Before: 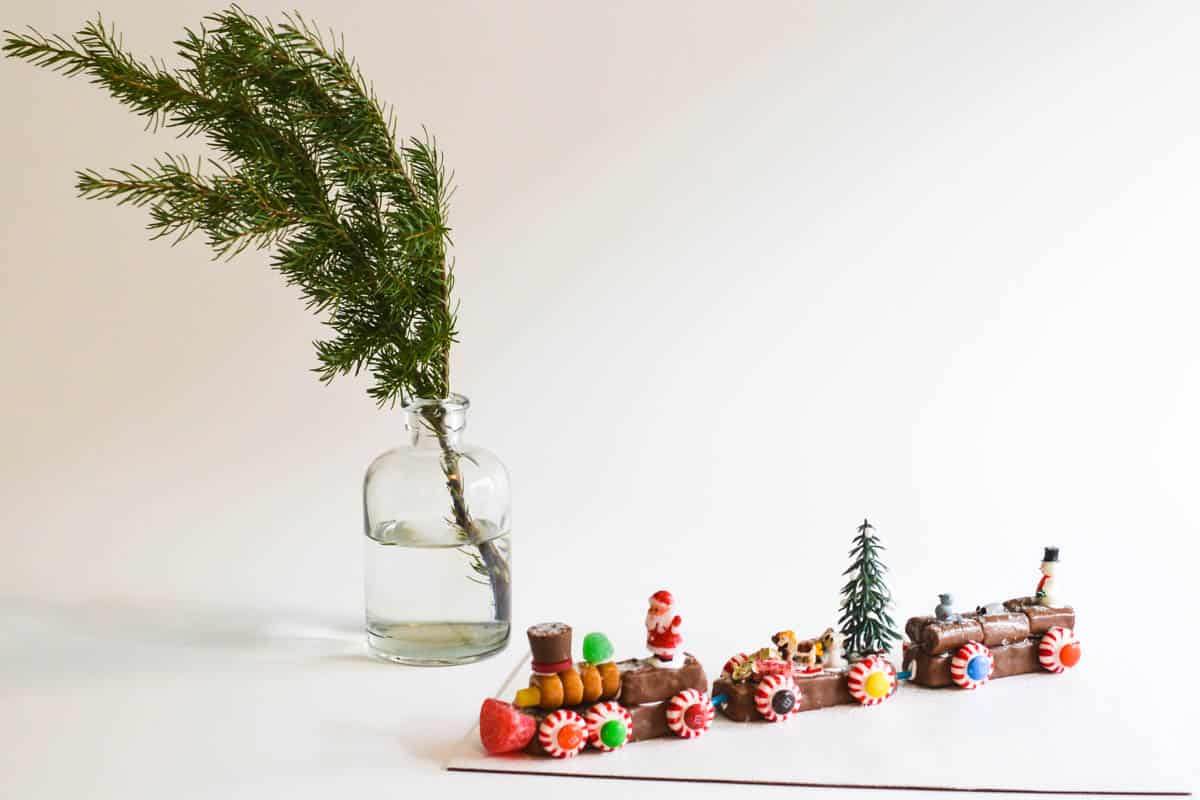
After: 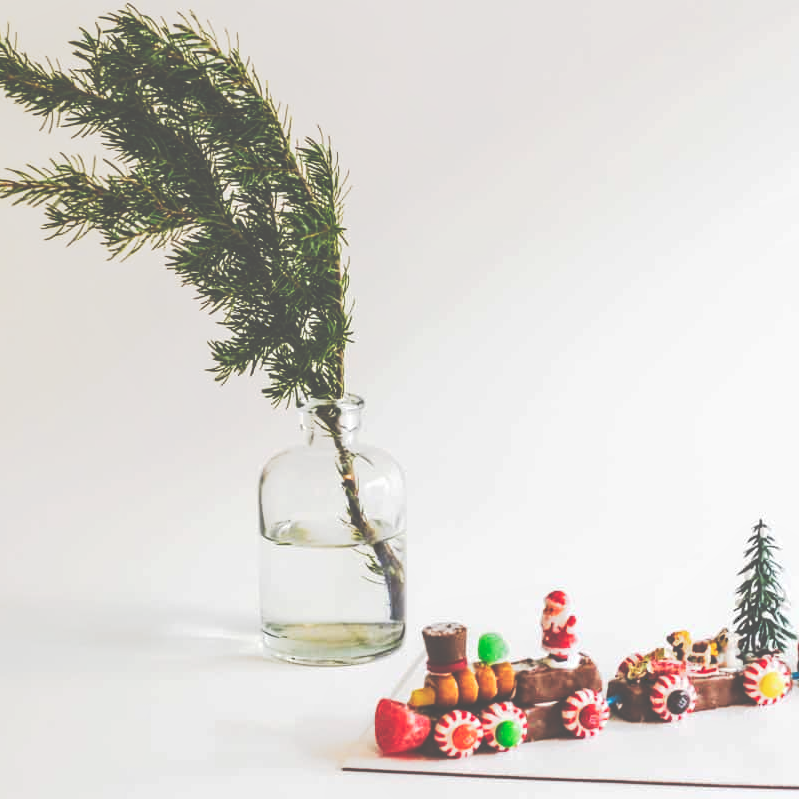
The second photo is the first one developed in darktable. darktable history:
crop and rotate: left 8.786%, right 24.548%
tone curve: curves: ch0 [(0, 0) (0.003, 0.345) (0.011, 0.345) (0.025, 0.345) (0.044, 0.349) (0.069, 0.353) (0.1, 0.356) (0.136, 0.359) (0.177, 0.366) (0.224, 0.378) (0.277, 0.398) (0.335, 0.429) (0.399, 0.476) (0.468, 0.545) (0.543, 0.624) (0.623, 0.721) (0.709, 0.811) (0.801, 0.876) (0.898, 0.913) (1, 1)], preserve colors none
local contrast: on, module defaults
